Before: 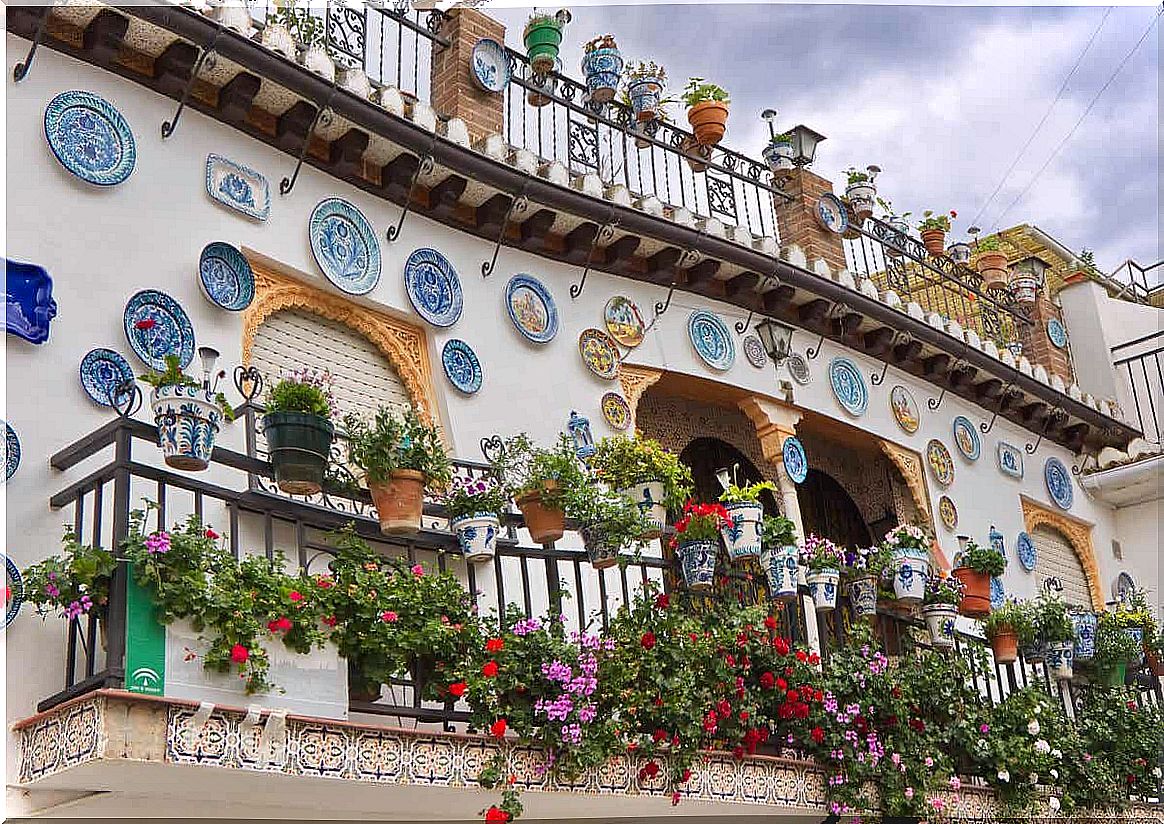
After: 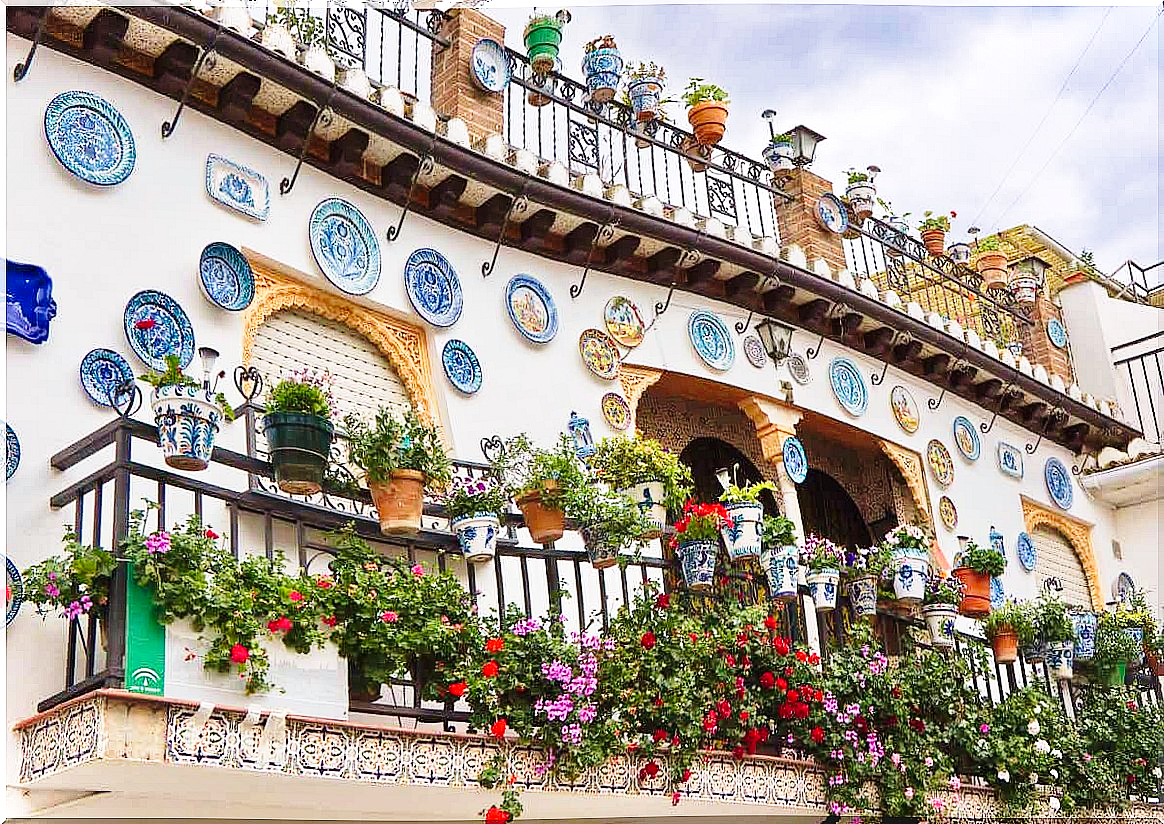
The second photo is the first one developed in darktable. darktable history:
base curve: curves: ch0 [(0, 0) (0.028, 0.03) (0.121, 0.232) (0.46, 0.748) (0.859, 0.968) (1, 1)], preserve colors none
velvia: on, module defaults
